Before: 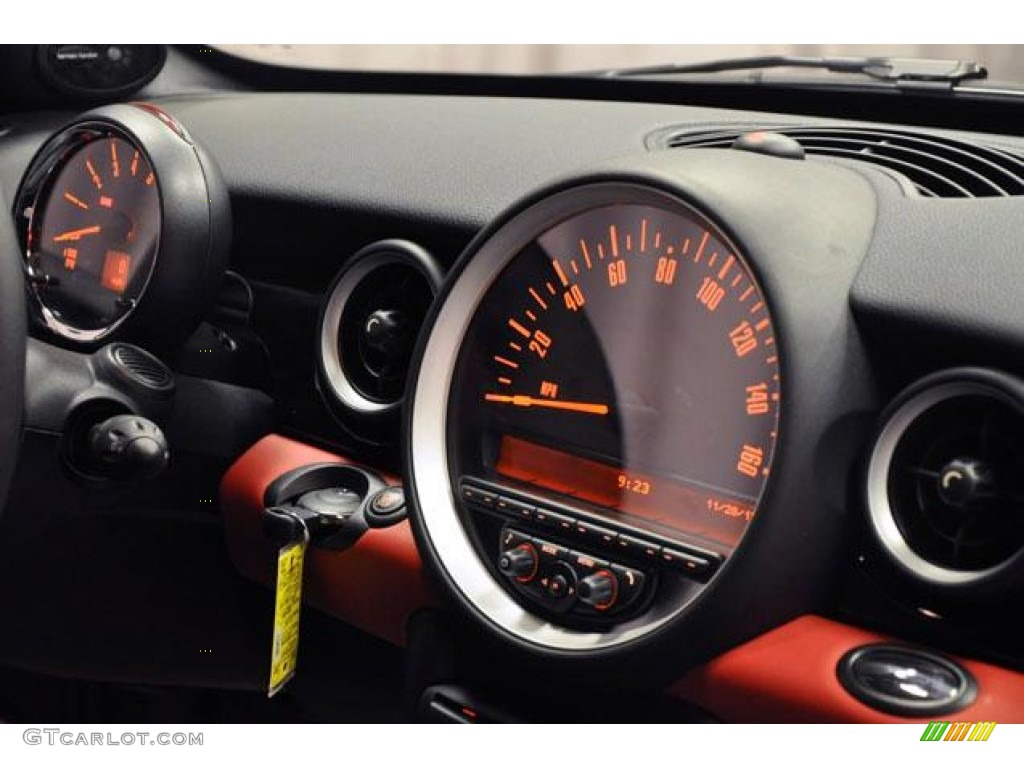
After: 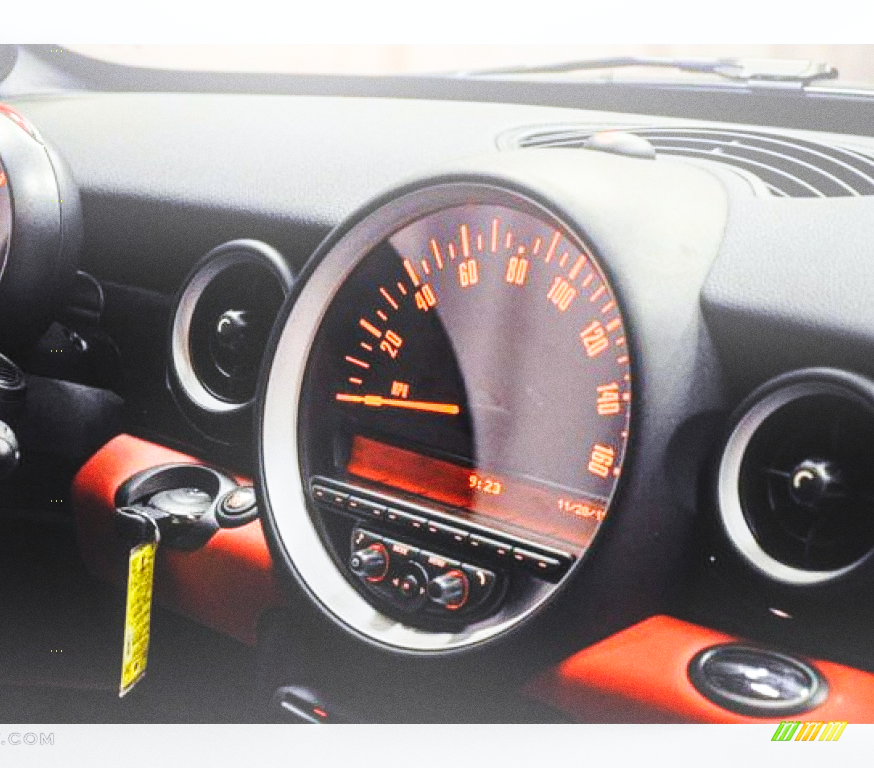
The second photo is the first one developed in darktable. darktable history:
white balance: red 0.98, blue 1.034
base curve: curves: ch0 [(0, 0) (0.028, 0.03) (0.121, 0.232) (0.46, 0.748) (0.859, 0.968) (1, 1)], preserve colors none
tone equalizer: on, module defaults
local contrast: detail 140%
grain: coarseness 0.47 ISO
crop and rotate: left 14.584%
bloom: on, module defaults
